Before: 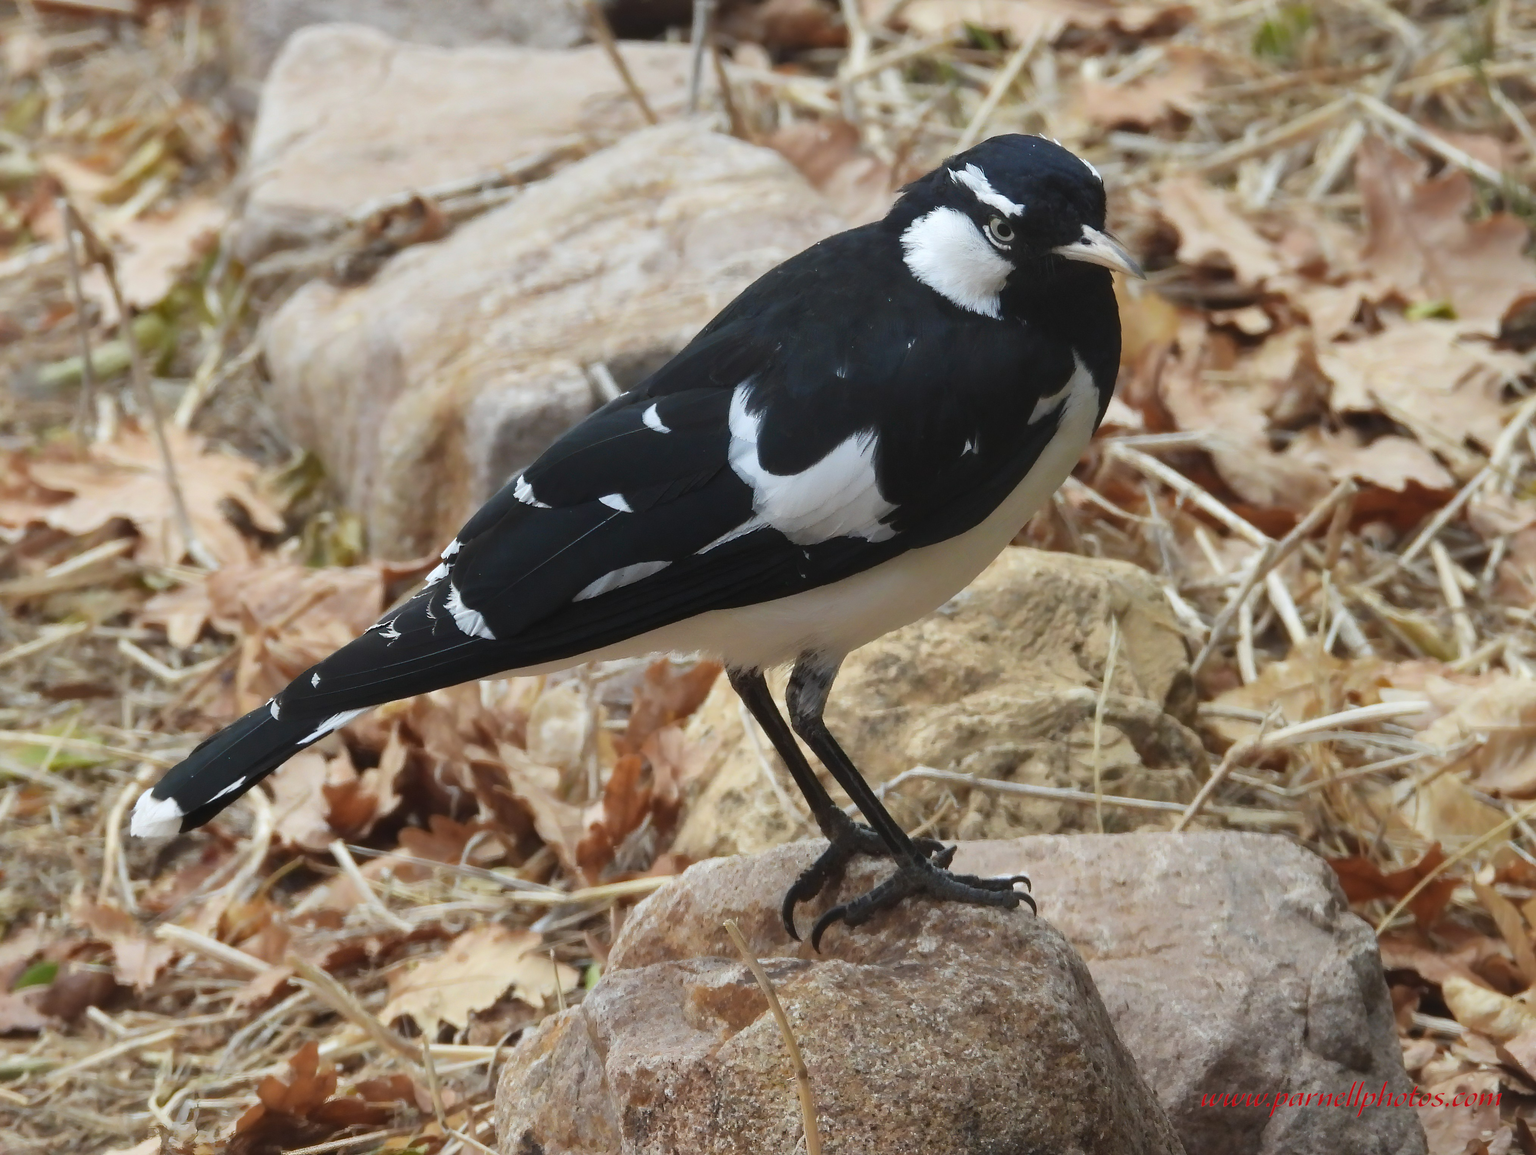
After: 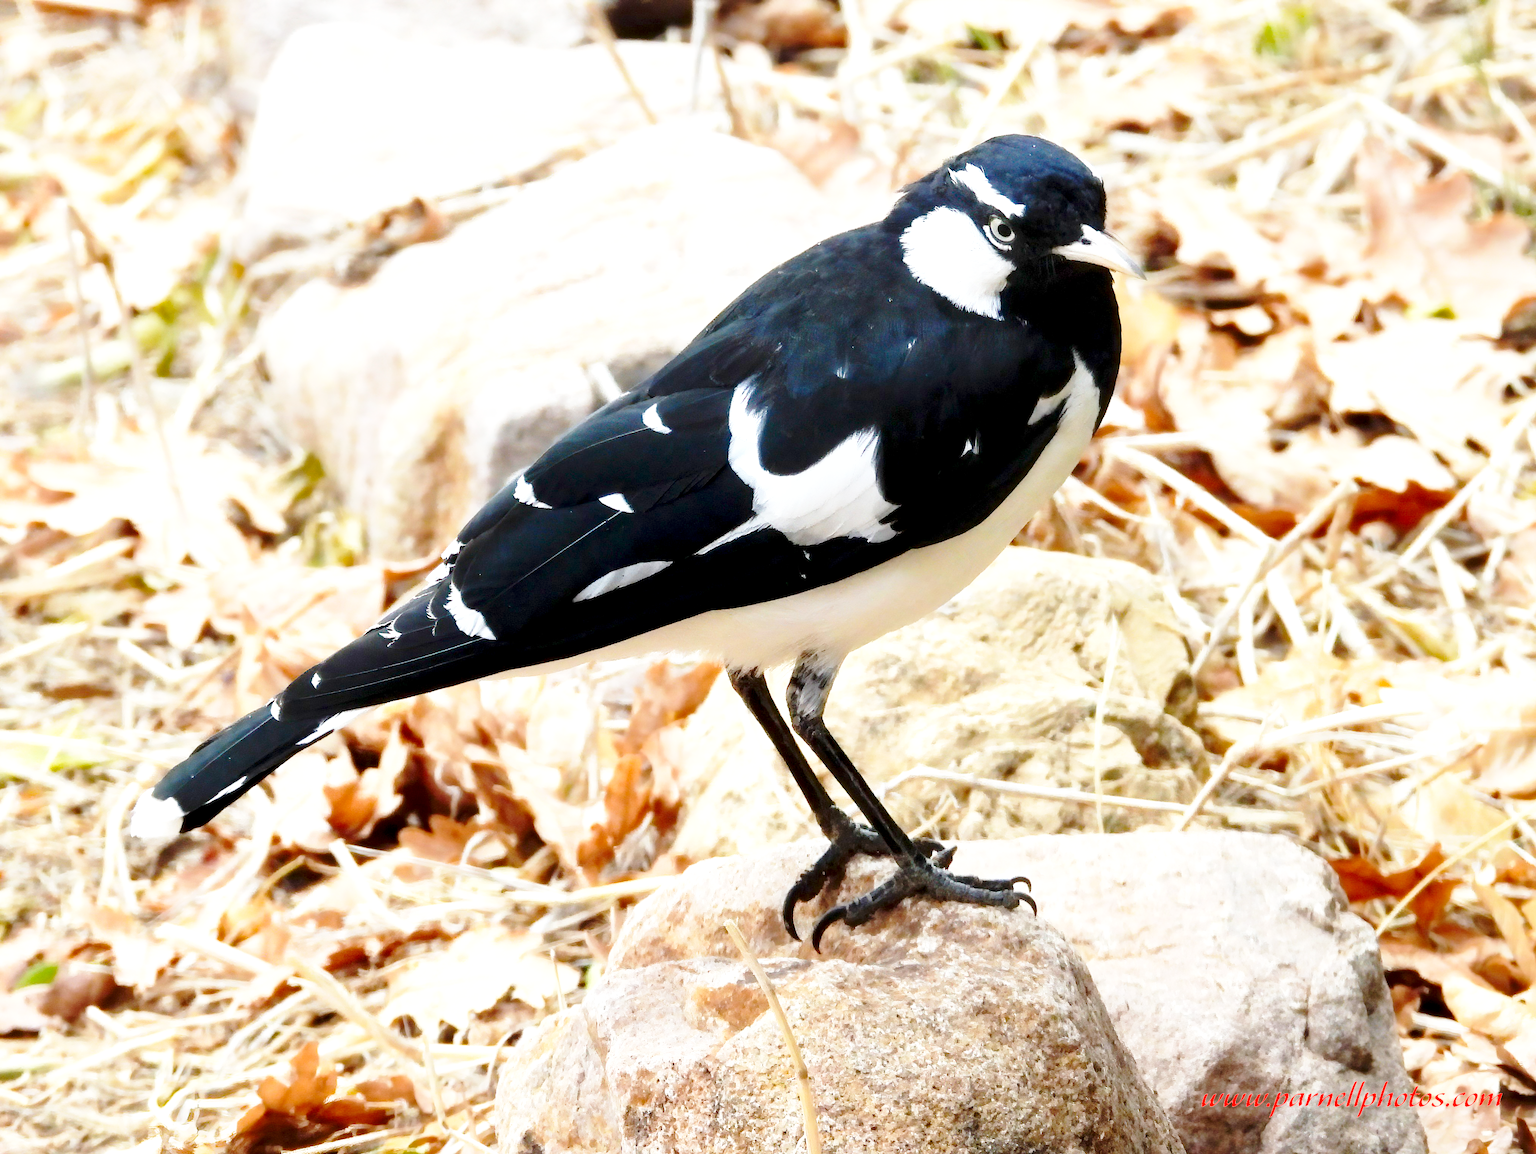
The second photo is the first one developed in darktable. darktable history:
exposure: black level correction 0.011, exposure 1.079 EV, compensate exposure bias true, compensate highlight preservation false
base curve: curves: ch0 [(0, 0) (0.032, 0.037) (0.105, 0.228) (0.435, 0.76) (0.856, 0.983) (1, 1)], preserve colors none
